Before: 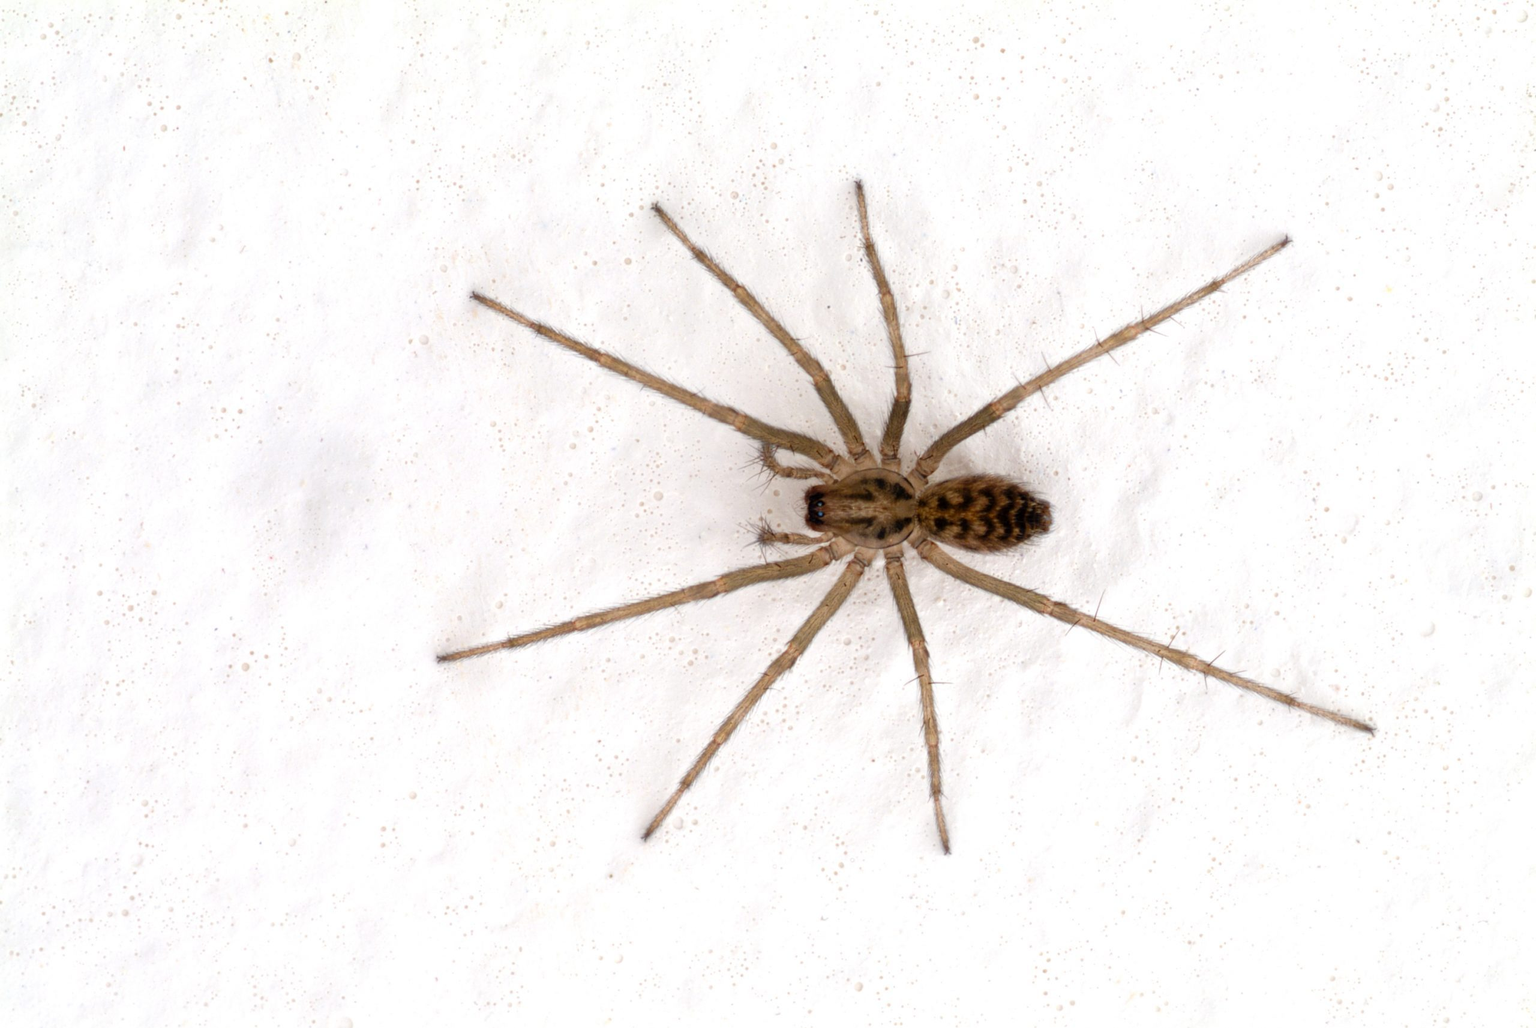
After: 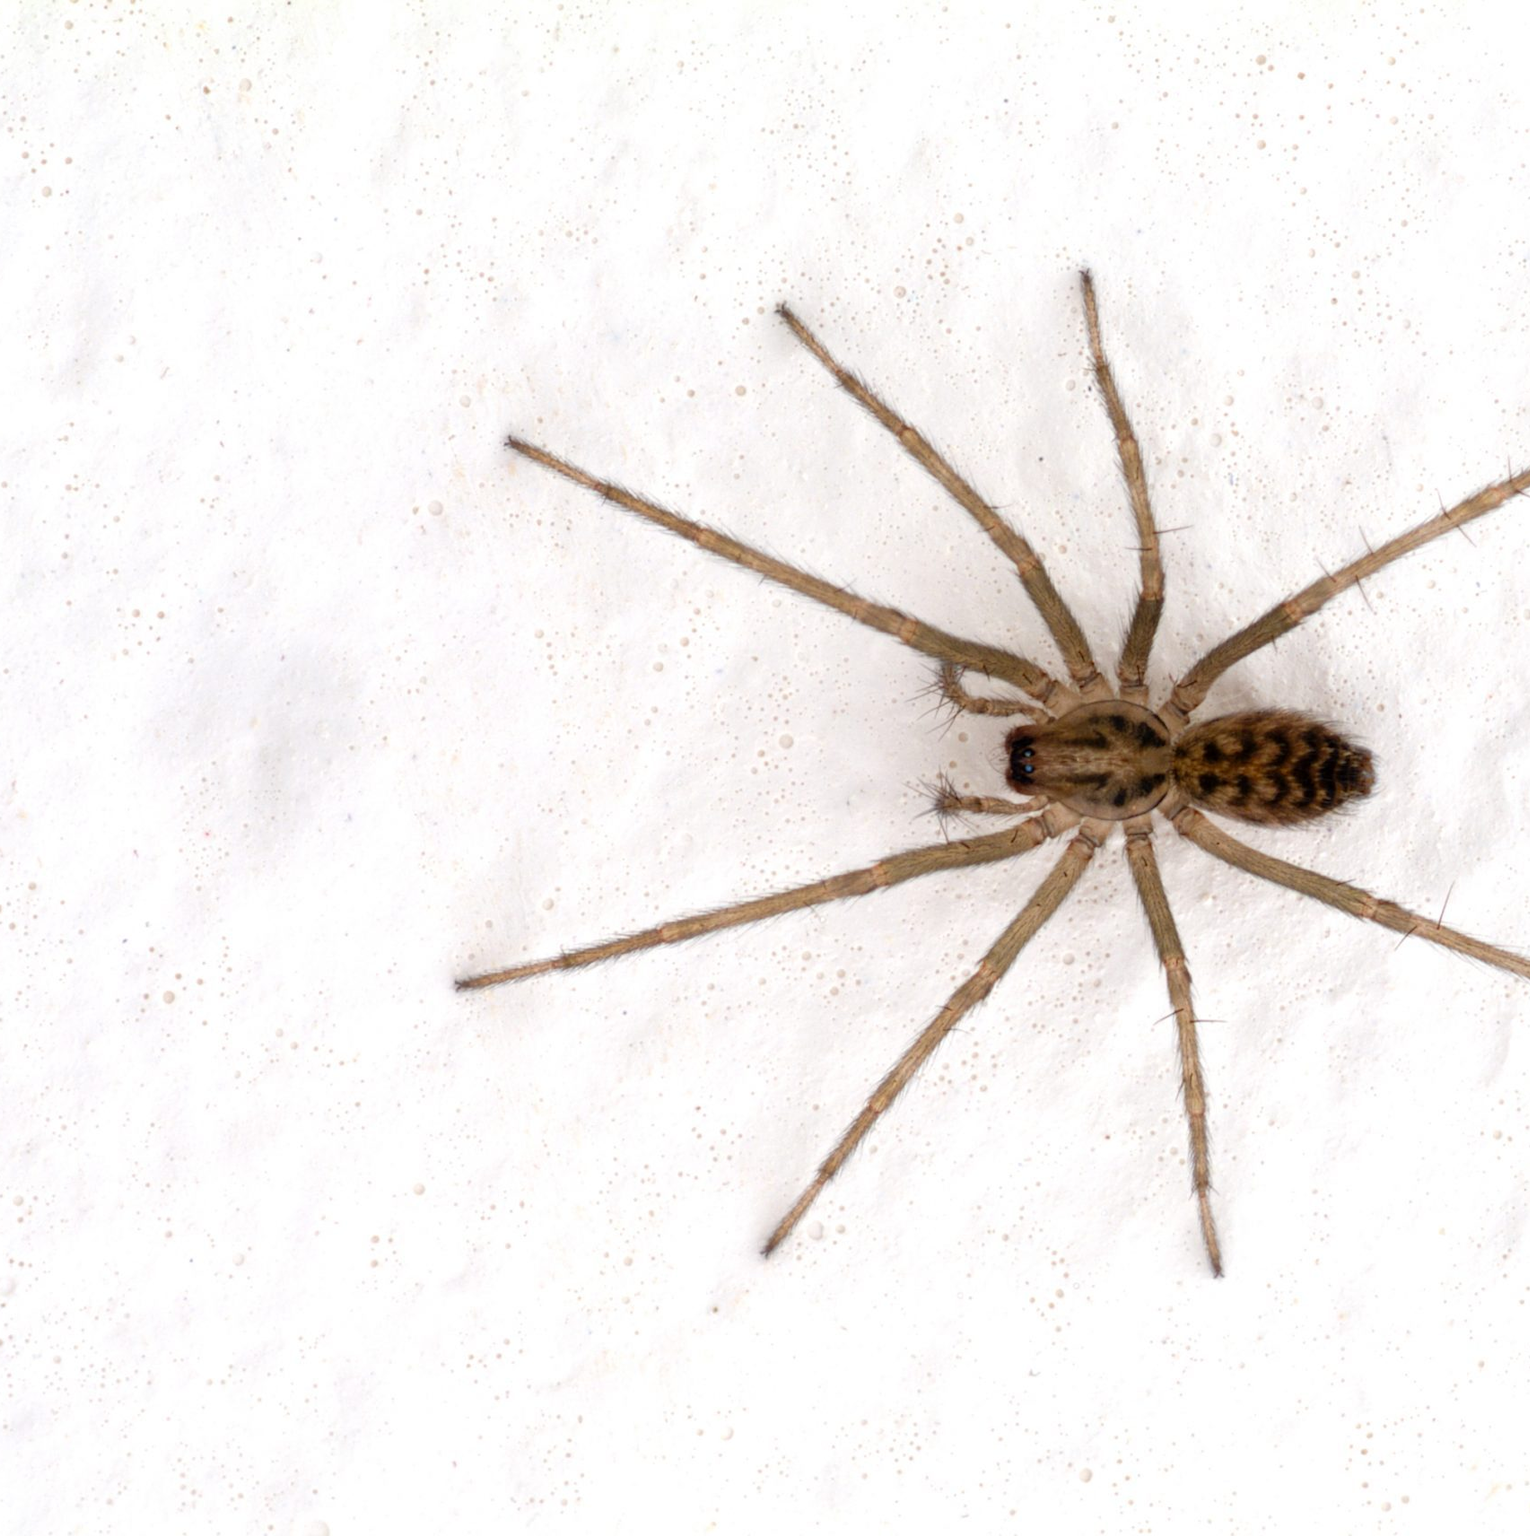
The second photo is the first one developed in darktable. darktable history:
crop and rotate: left 8.648%, right 24.674%
